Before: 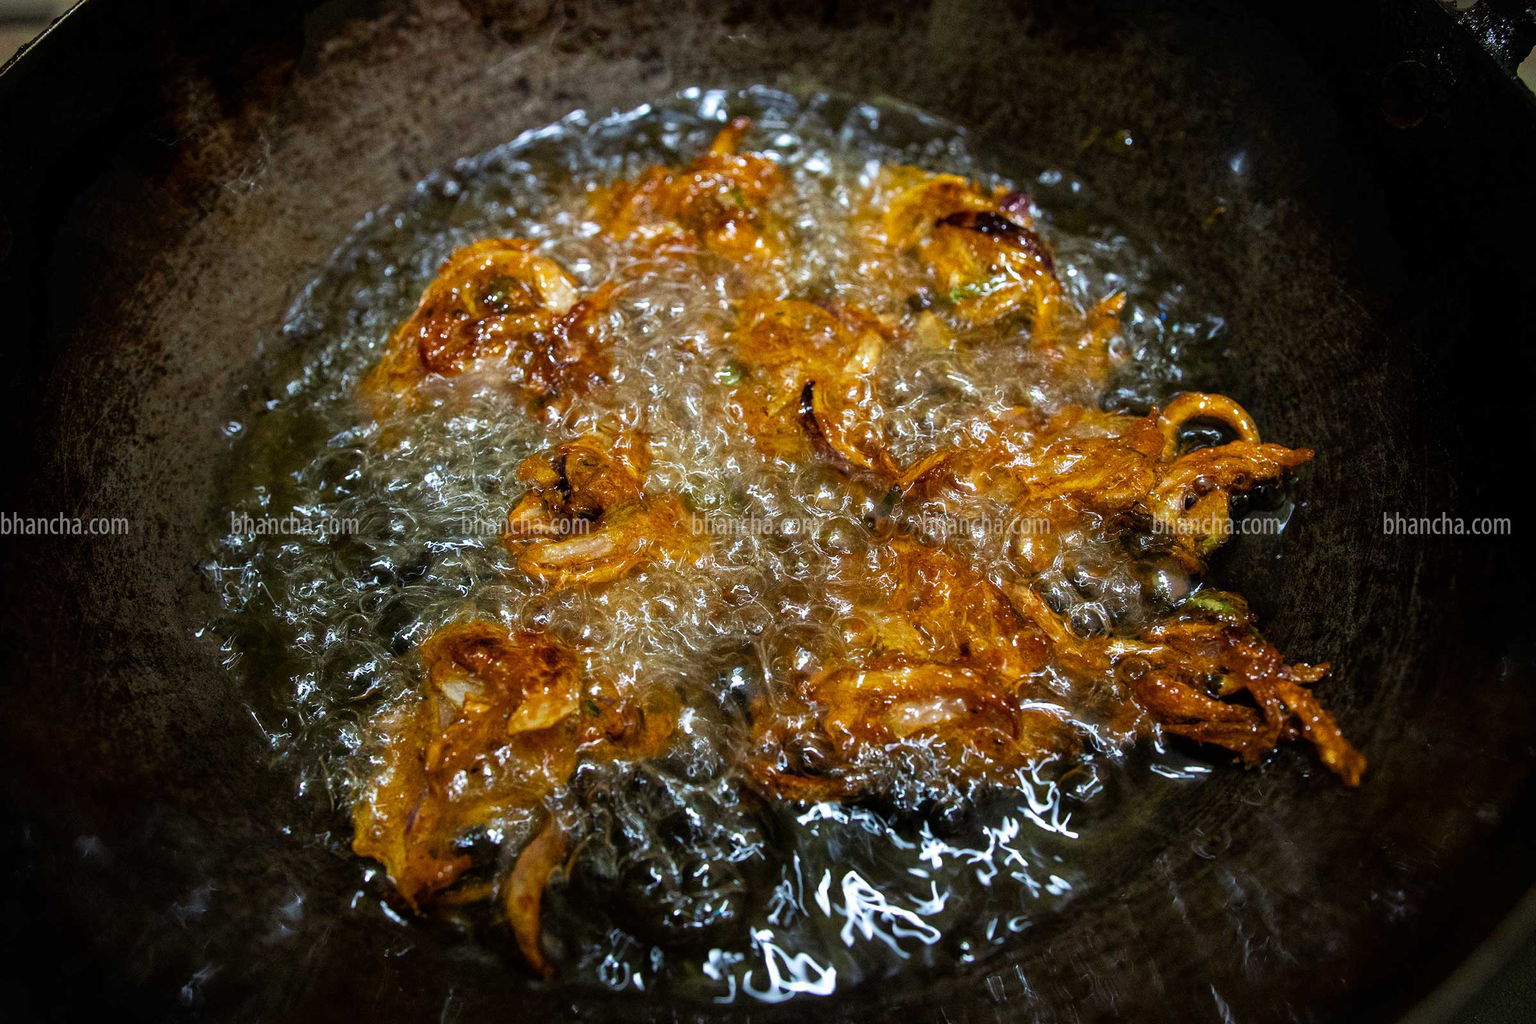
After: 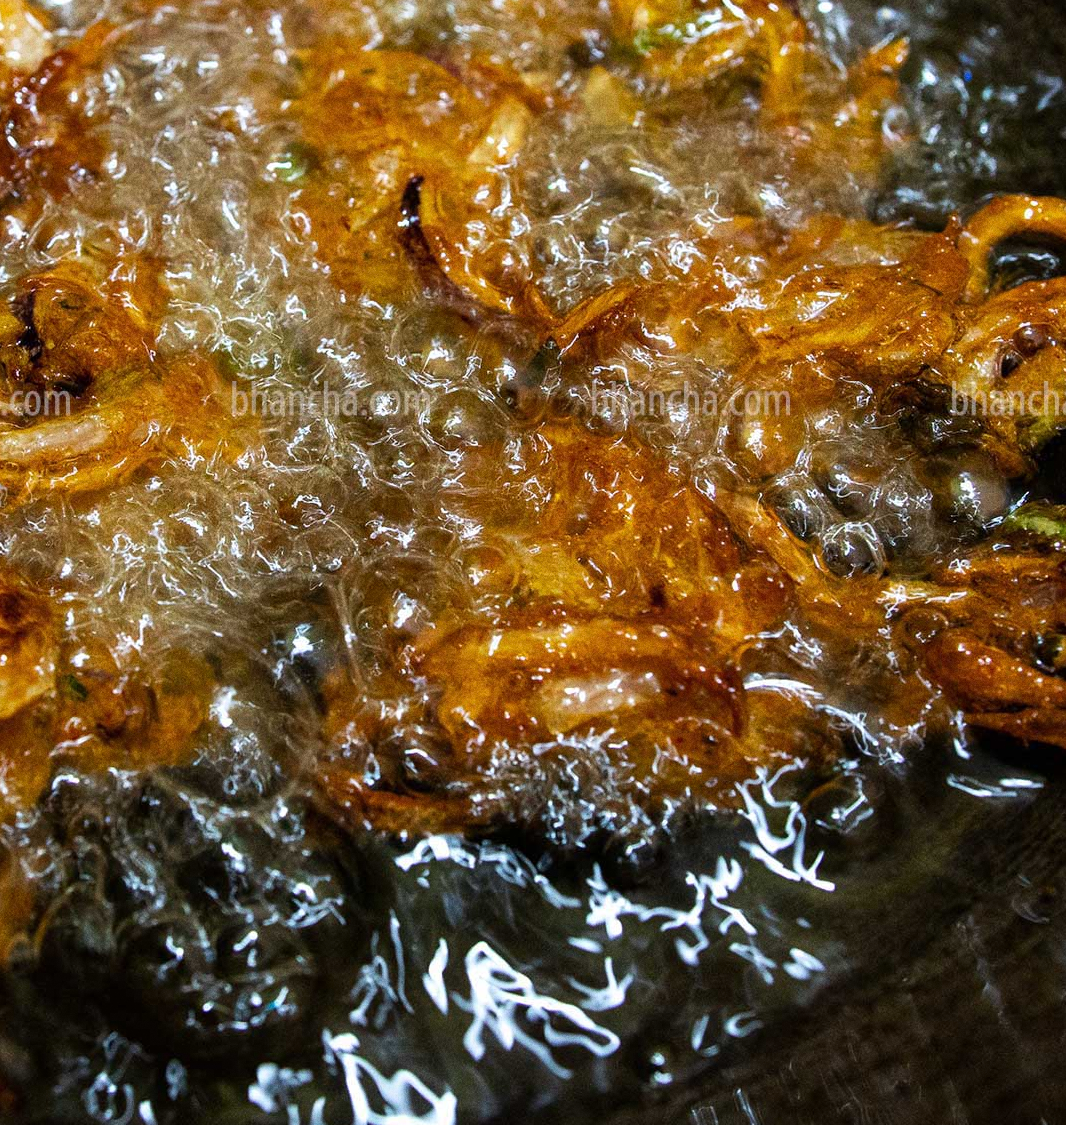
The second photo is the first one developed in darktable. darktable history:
crop: left 35.432%, top 26.233%, right 20.145%, bottom 3.432%
grain: coarseness 0.09 ISO
